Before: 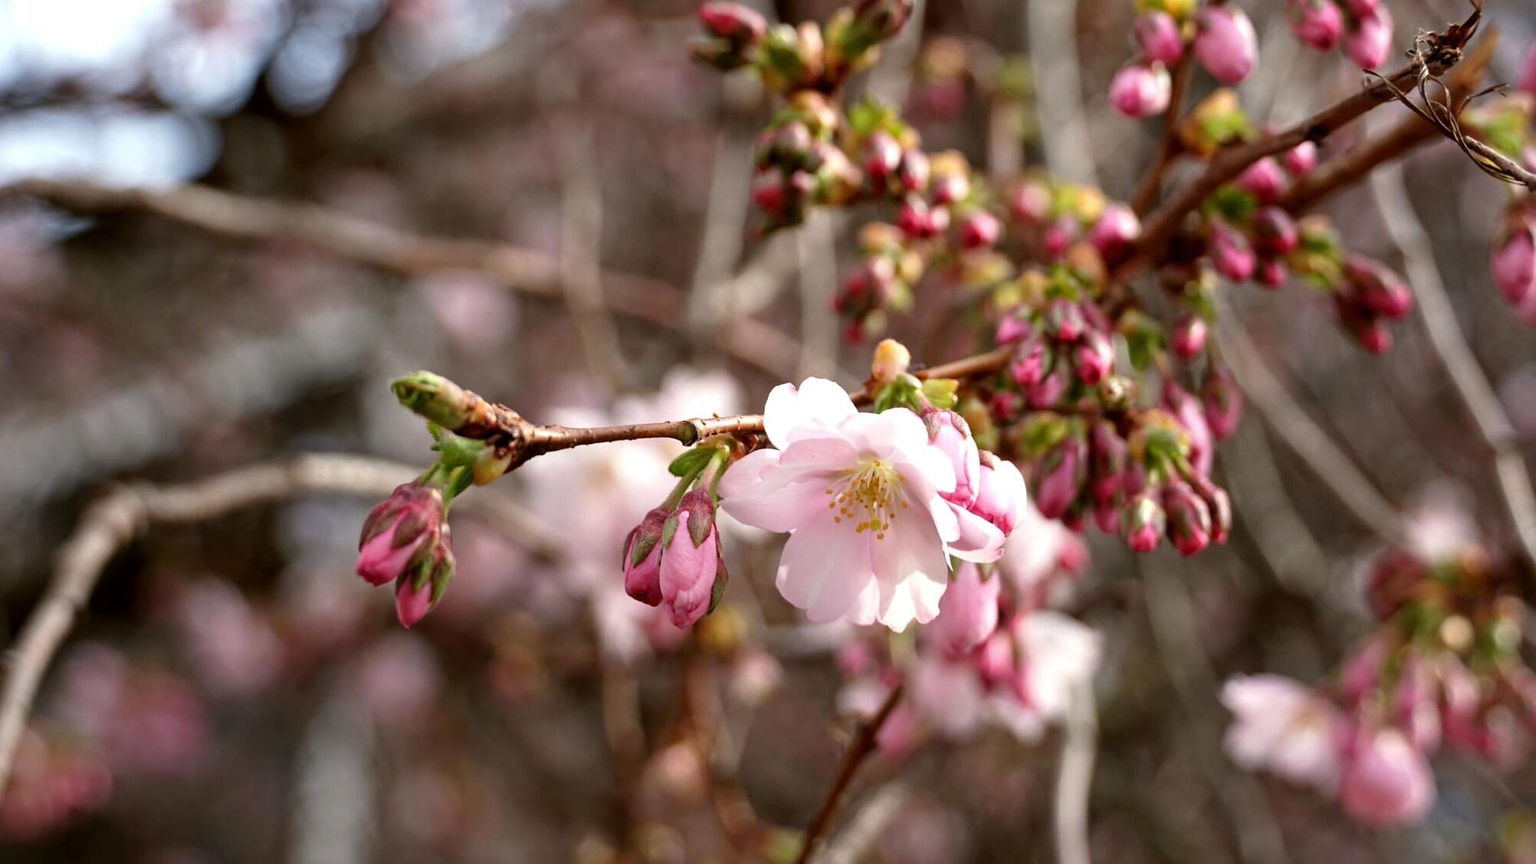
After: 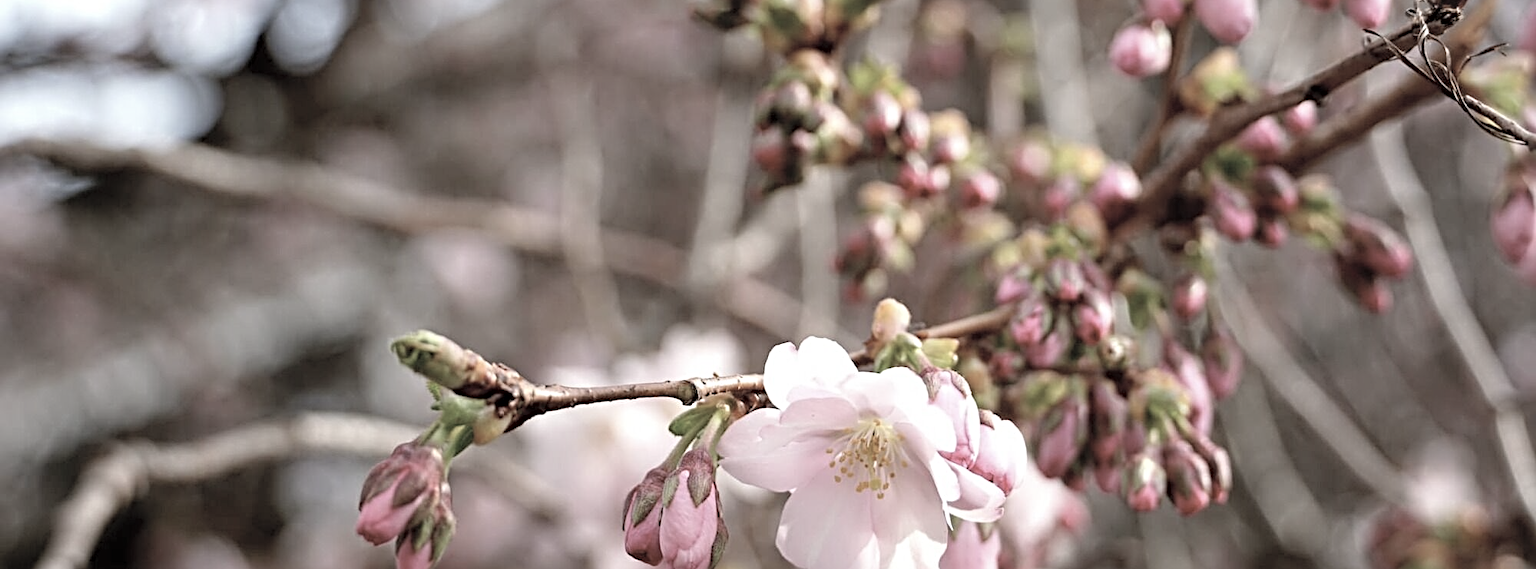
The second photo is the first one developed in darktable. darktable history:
sharpen: radius 3.996
crop and rotate: top 4.724%, bottom 29.363%
contrast brightness saturation: brightness 0.185, saturation -0.511
